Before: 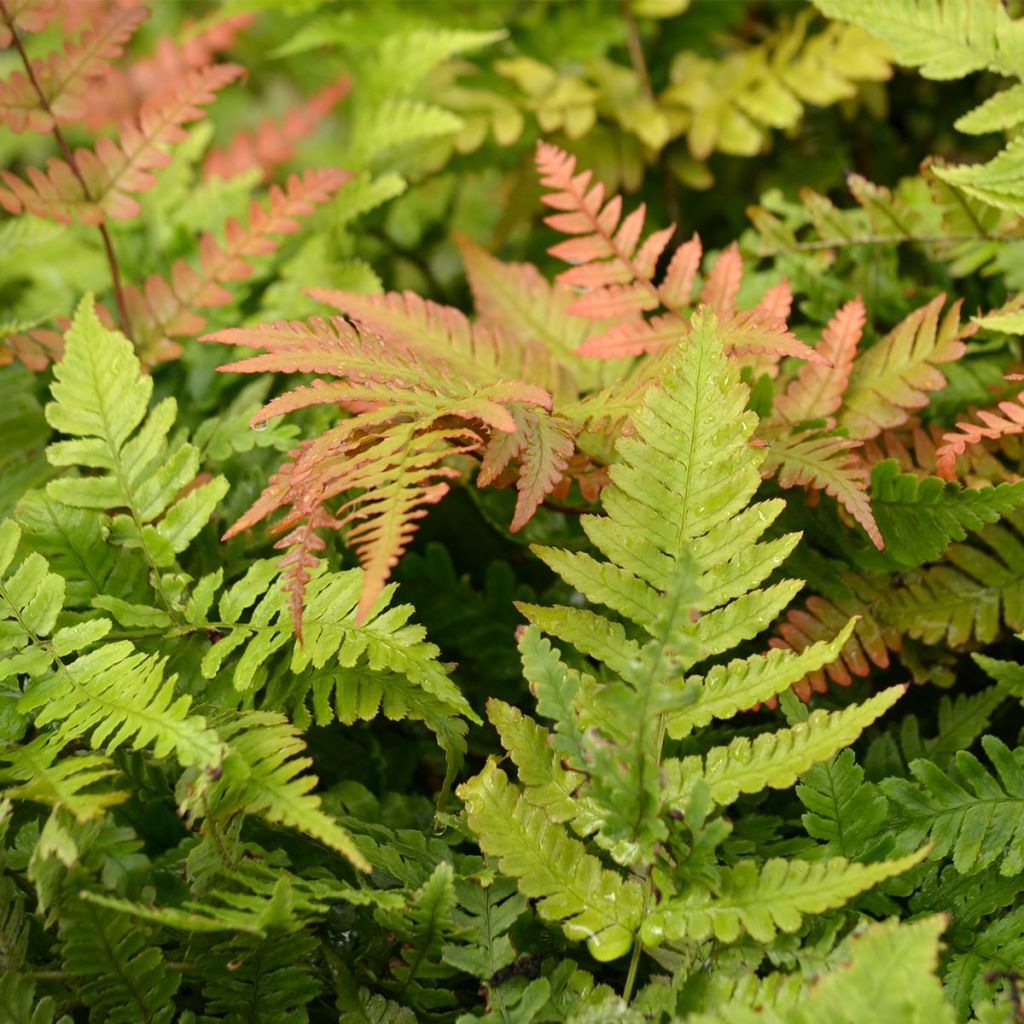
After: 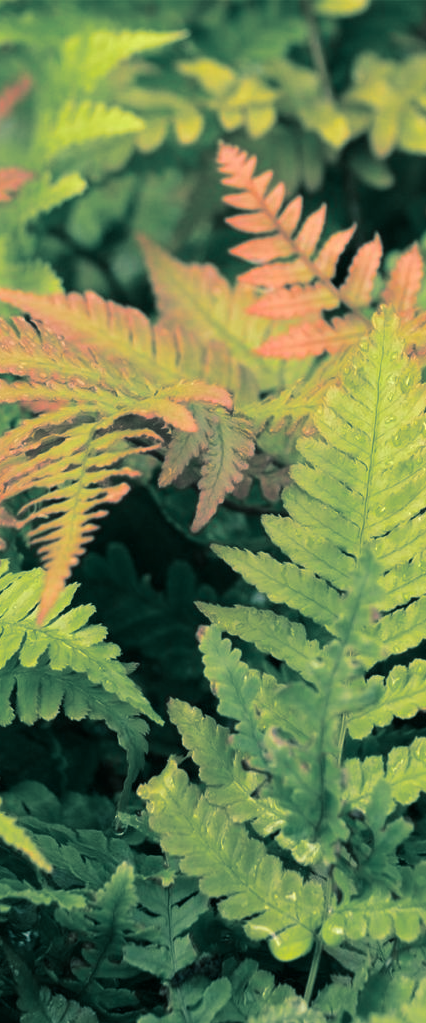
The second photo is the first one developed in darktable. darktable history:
split-toning: shadows › hue 186.43°, highlights › hue 49.29°, compress 30.29%
crop: left 31.229%, right 27.105%
